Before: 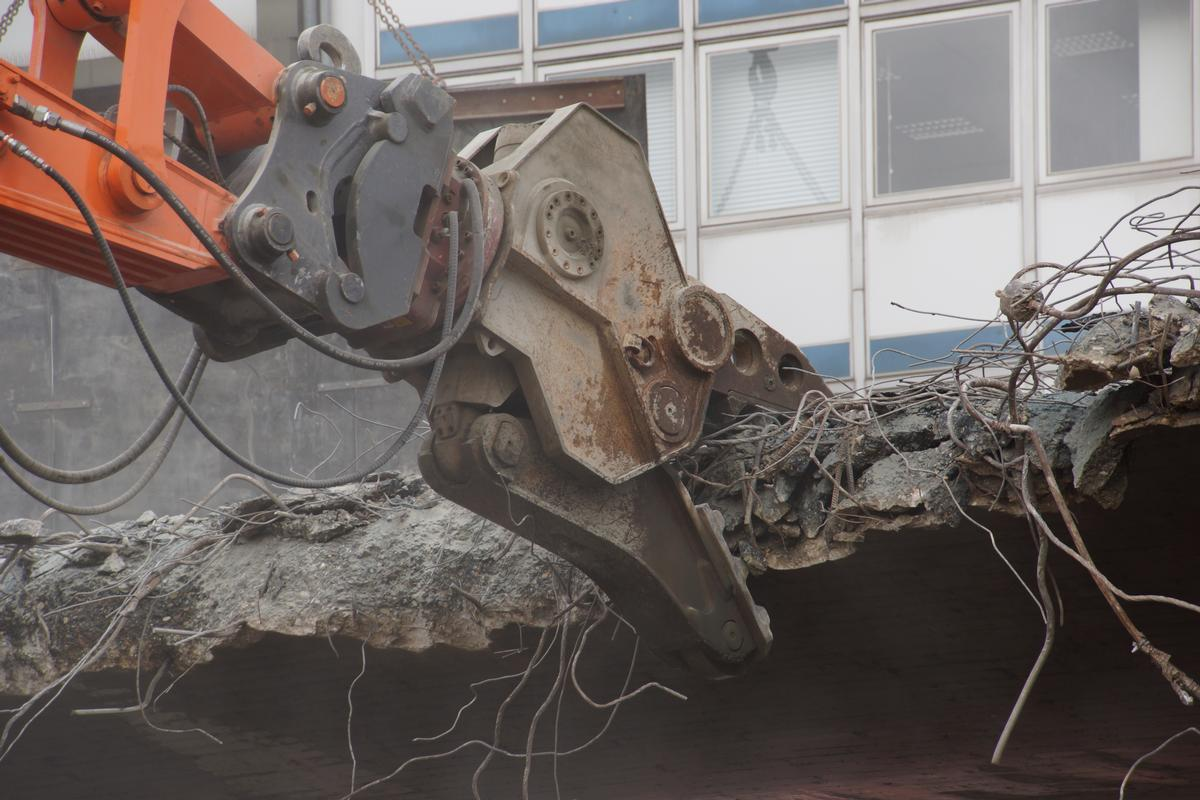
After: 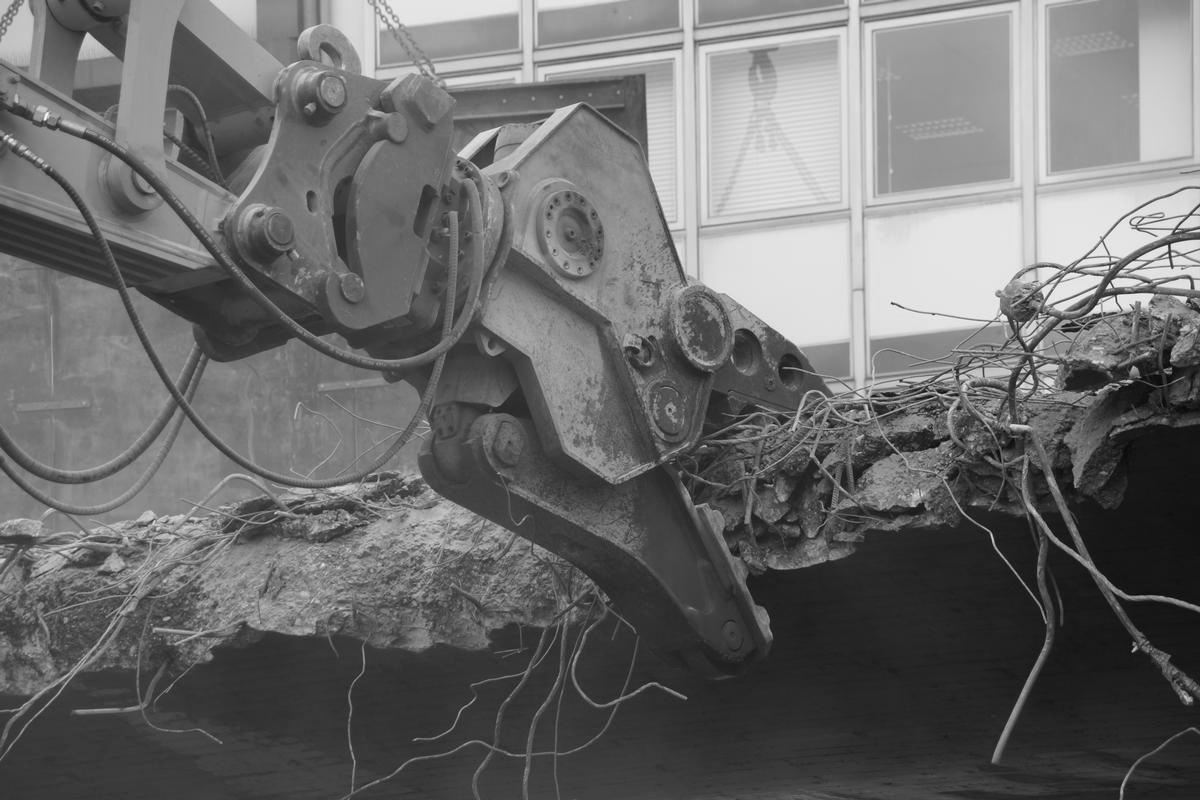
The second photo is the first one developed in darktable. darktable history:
exposure: exposure 0.081 EV, compensate highlight preservation false
monochrome: a 2.21, b -1.33, size 2.2
